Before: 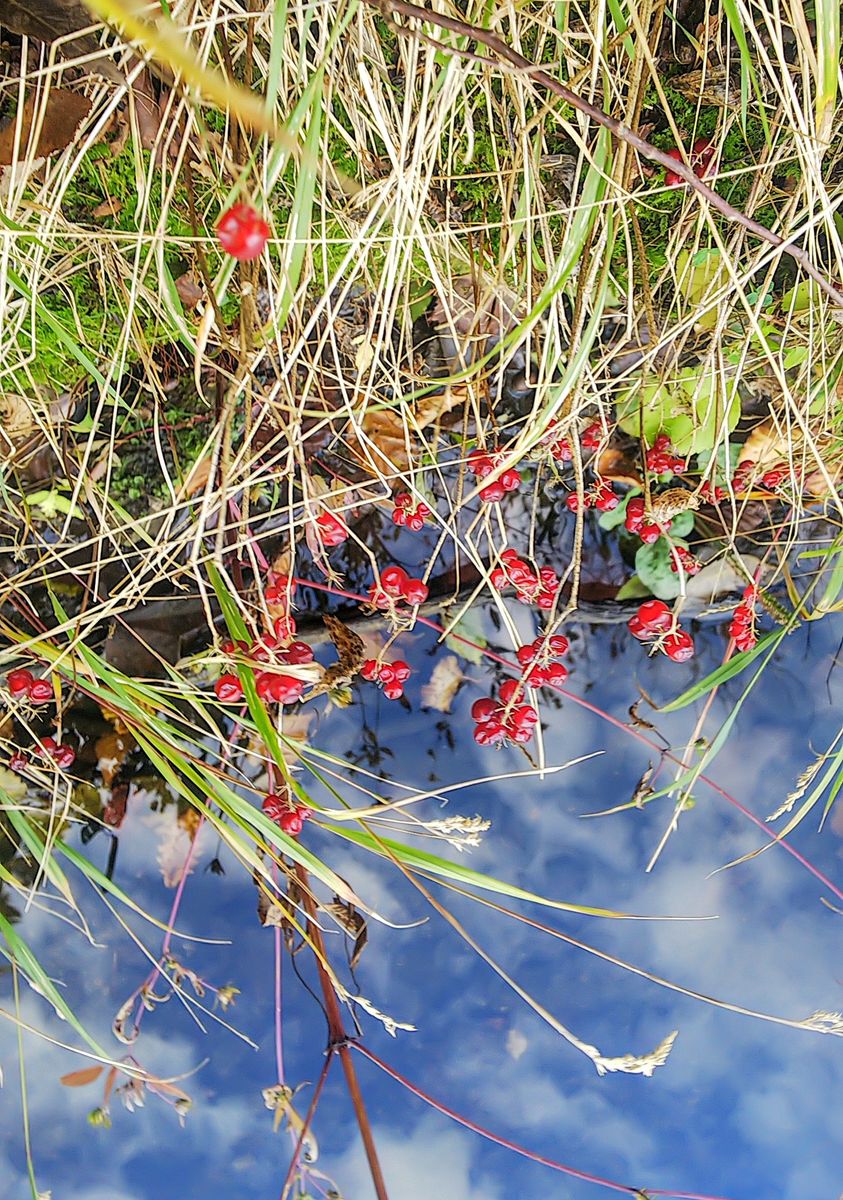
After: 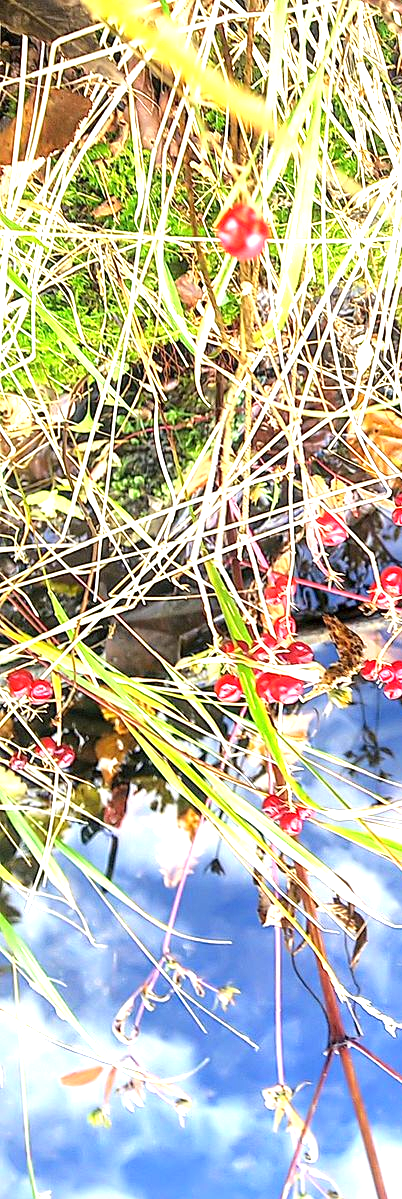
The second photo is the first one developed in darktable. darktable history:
local contrast: mode bilateral grid, contrast 19, coarseness 50, detail 120%, midtone range 0.2
exposure: black level correction 0.001, exposure 1.399 EV, compensate exposure bias true, compensate highlight preservation false
crop and rotate: left 0.03%, top 0%, right 52.261%
